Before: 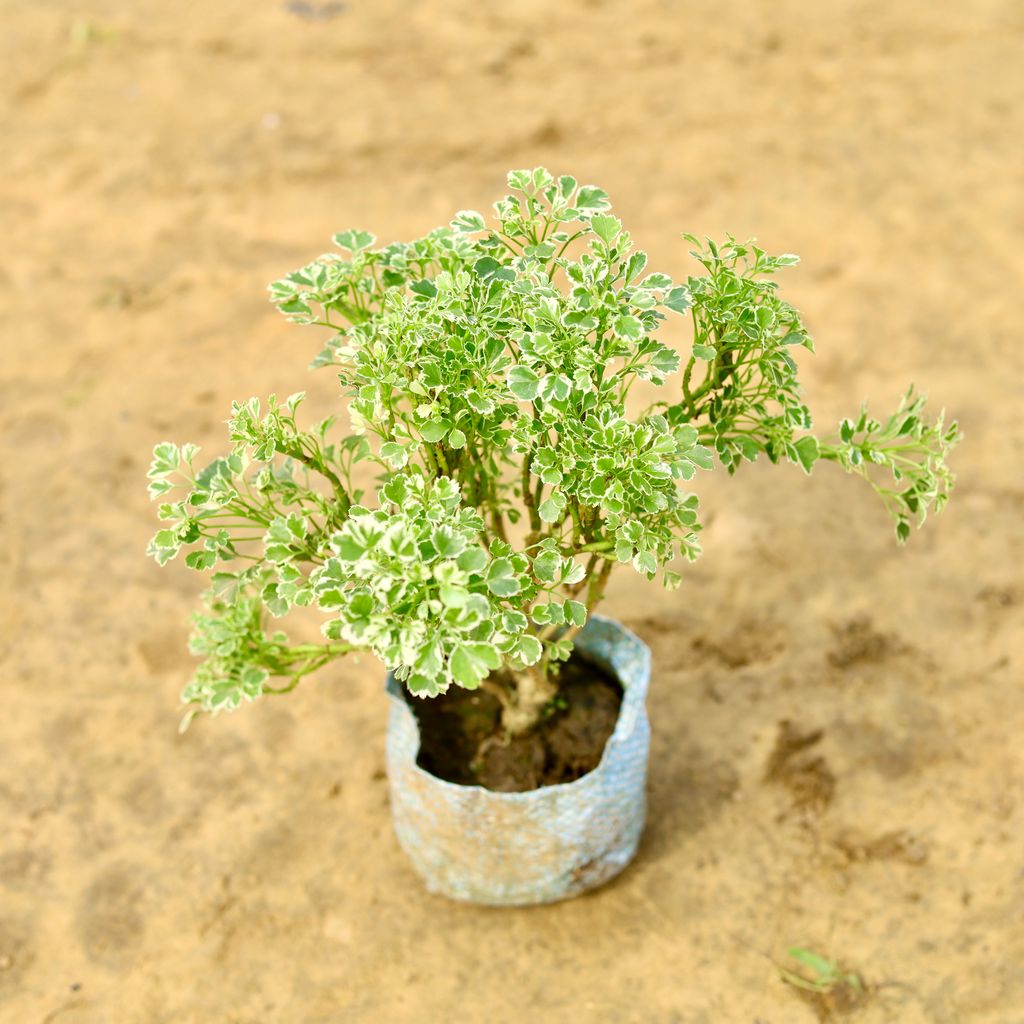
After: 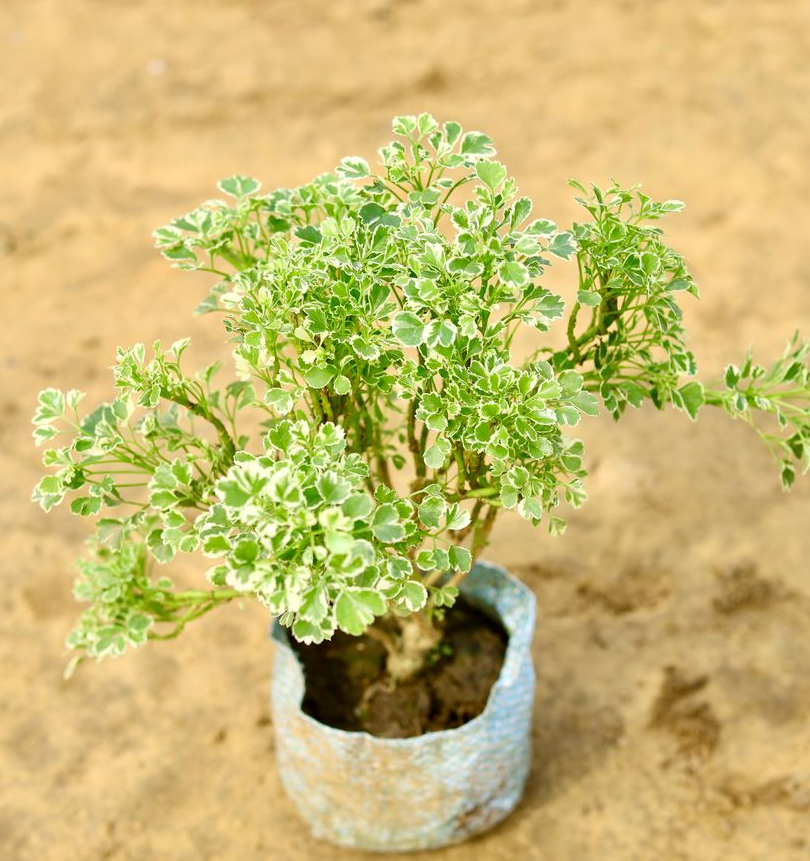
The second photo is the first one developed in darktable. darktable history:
crop: left 11.319%, top 5.301%, right 9.578%, bottom 10.599%
